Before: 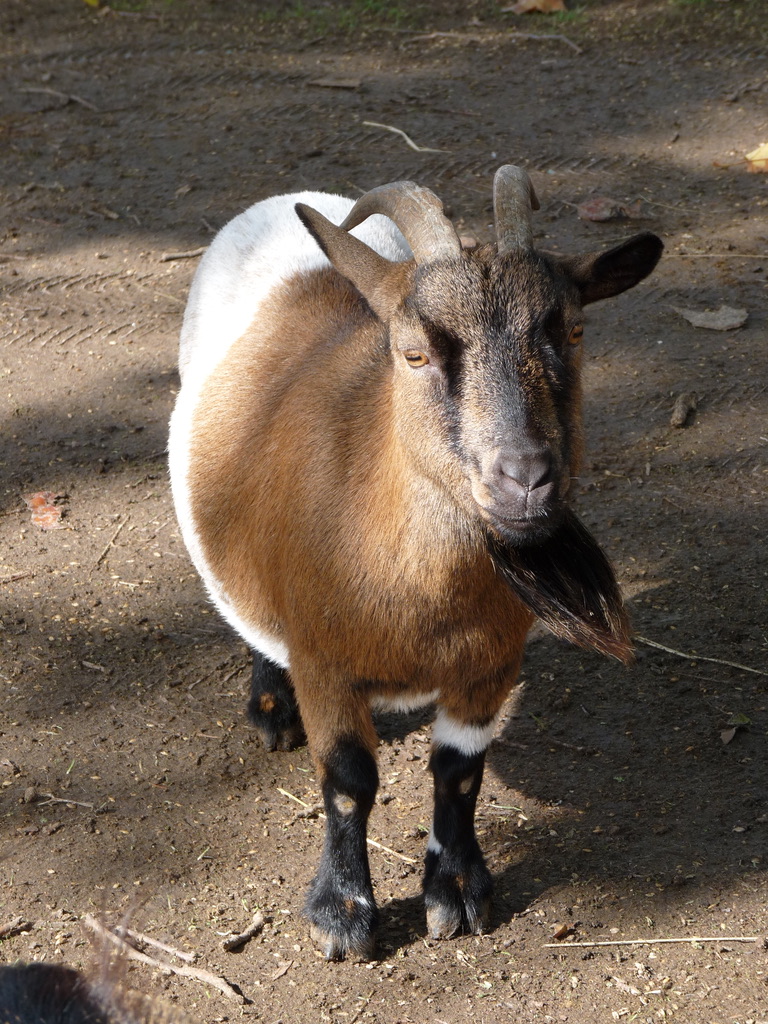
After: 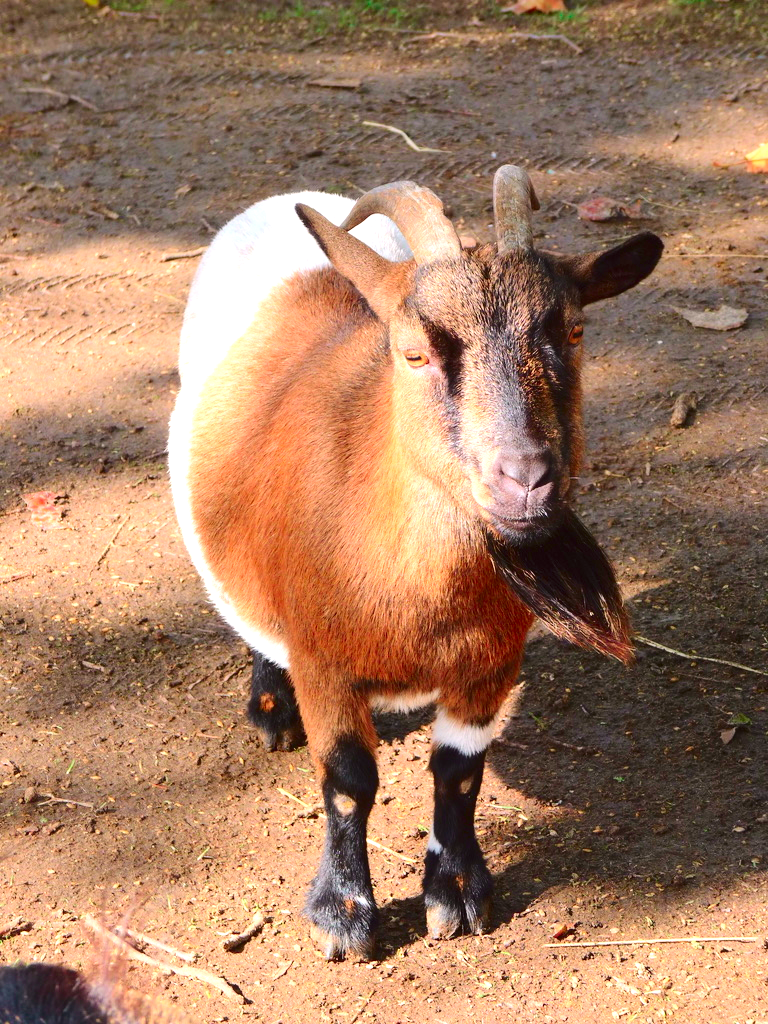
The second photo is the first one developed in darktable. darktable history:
tone curve: curves: ch0 [(0, 0.019) (0.204, 0.162) (0.491, 0.519) (0.748, 0.765) (1, 0.919)]; ch1 [(0, 0) (0.201, 0.113) (0.372, 0.282) (0.443, 0.434) (0.496, 0.504) (0.566, 0.585) (0.761, 0.803) (1, 1)]; ch2 [(0, 0) (0.434, 0.447) (0.483, 0.487) (0.555, 0.563) (0.697, 0.68) (1, 1)], color space Lab, independent channels, preserve colors none
color contrast: green-magenta contrast 1.69, blue-yellow contrast 1.49
exposure: black level correction 0, exposure 1.1 EV, compensate exposure bias true, compensate highlight preservation false
color zones: curves: ch0 [(0, 0.5) (0.143, 0.5) (0.286, 0.5) (0.429, 0.5) (0.571, 0.5) (0.714, 0.476) (0.857, 0.5) (1, 0.5)]; ch2 [(0, 0.5) (0.143, 0.5) (0.286, 0.5) (0.429, 0.5) (0.571, 0.5) (0.714, 0.487) (0.857, 0.5) (1, 0.5)]
